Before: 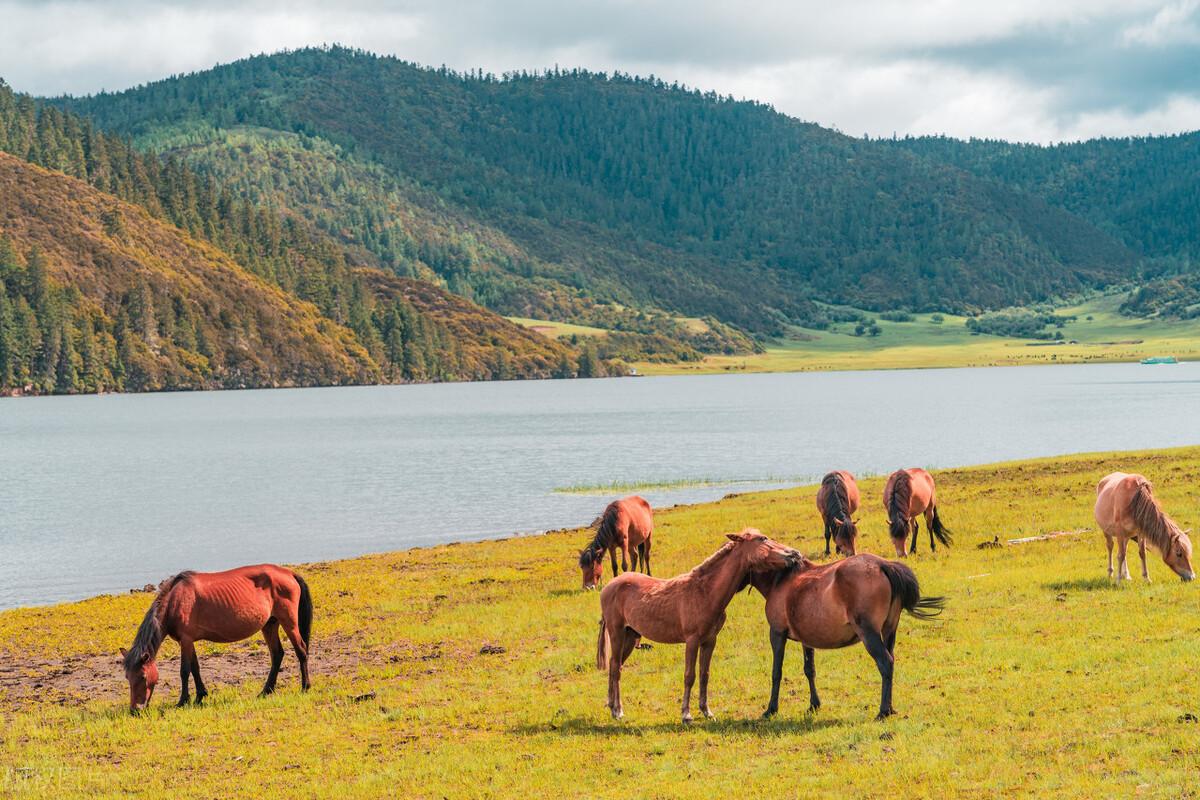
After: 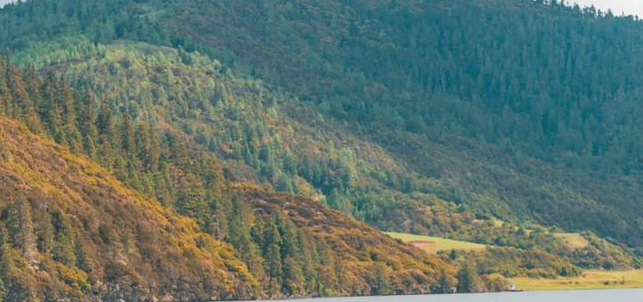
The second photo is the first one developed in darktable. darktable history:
crop: left 10.121%, top 10.631%, right 36.218%, bottom 51.526%
exposure: black level correction 0.001, exposure 0.14 EV, compensate highlight preservation false
local contrast: highlights 68%, shadows 68%, detail 82%, midtone range 0.325
